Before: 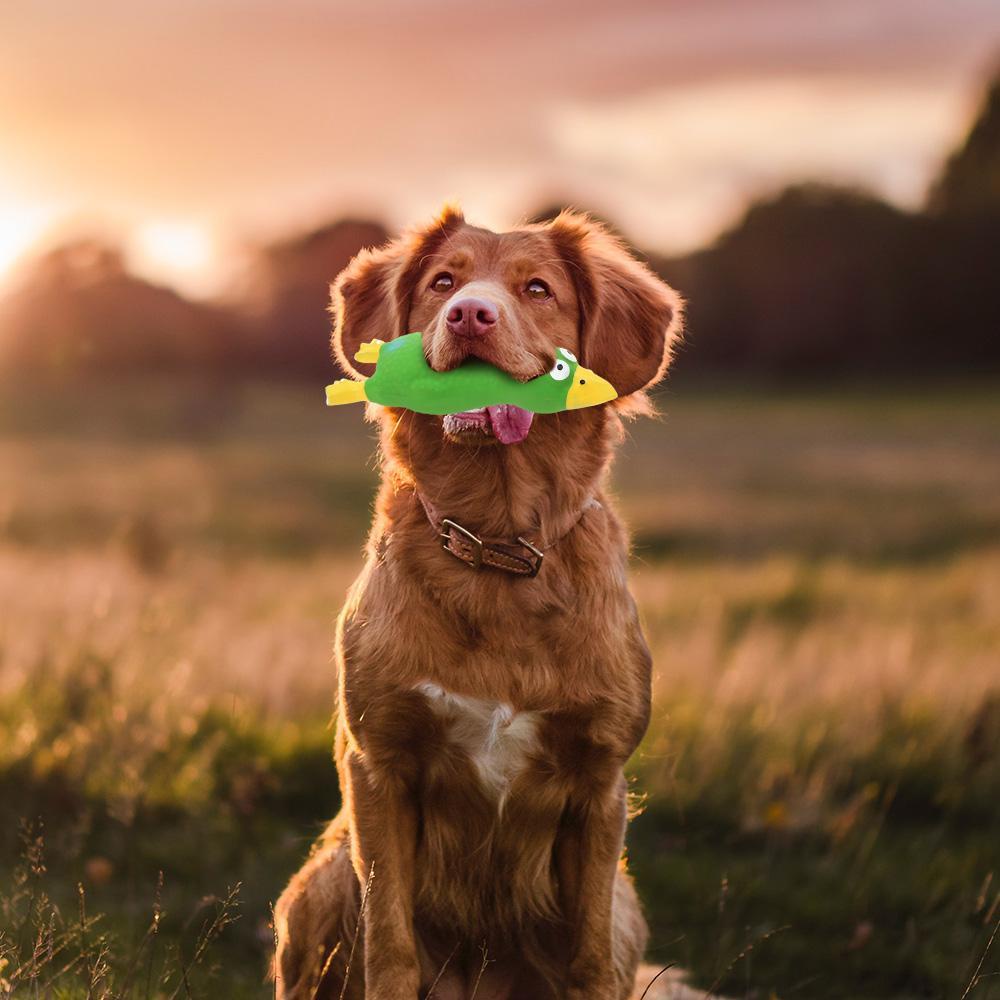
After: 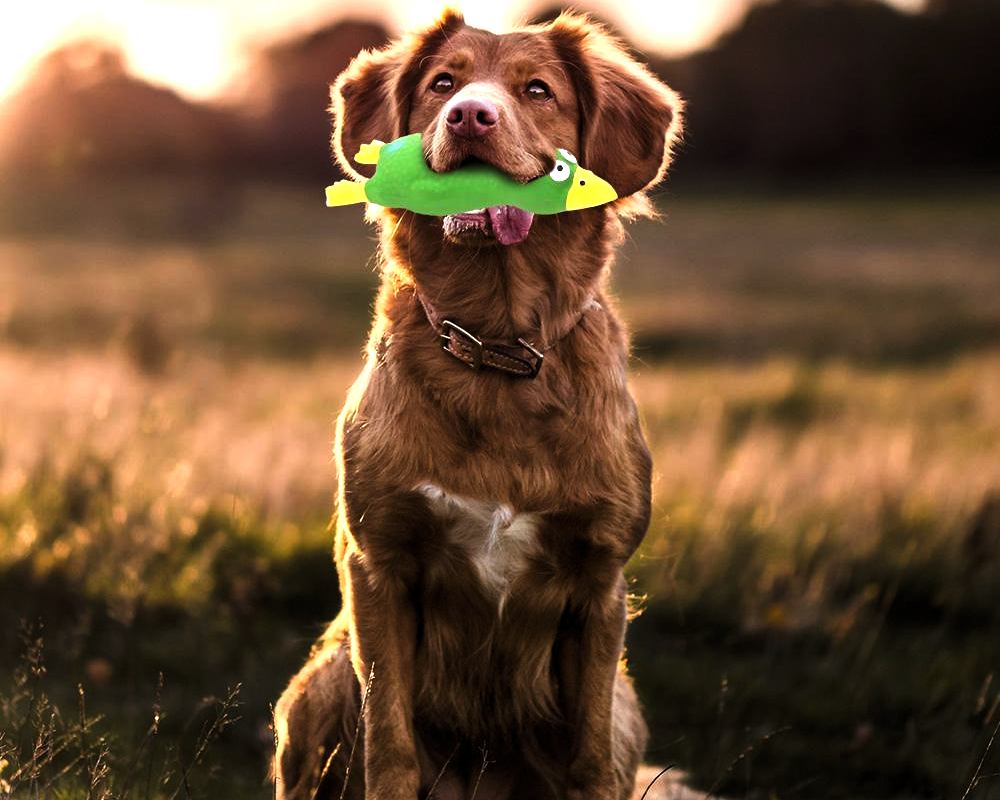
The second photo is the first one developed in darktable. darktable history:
white balance: emerald 1
levels: levels [0.044, 0.475, 0.791]
crop and rotate: top 19.998%
